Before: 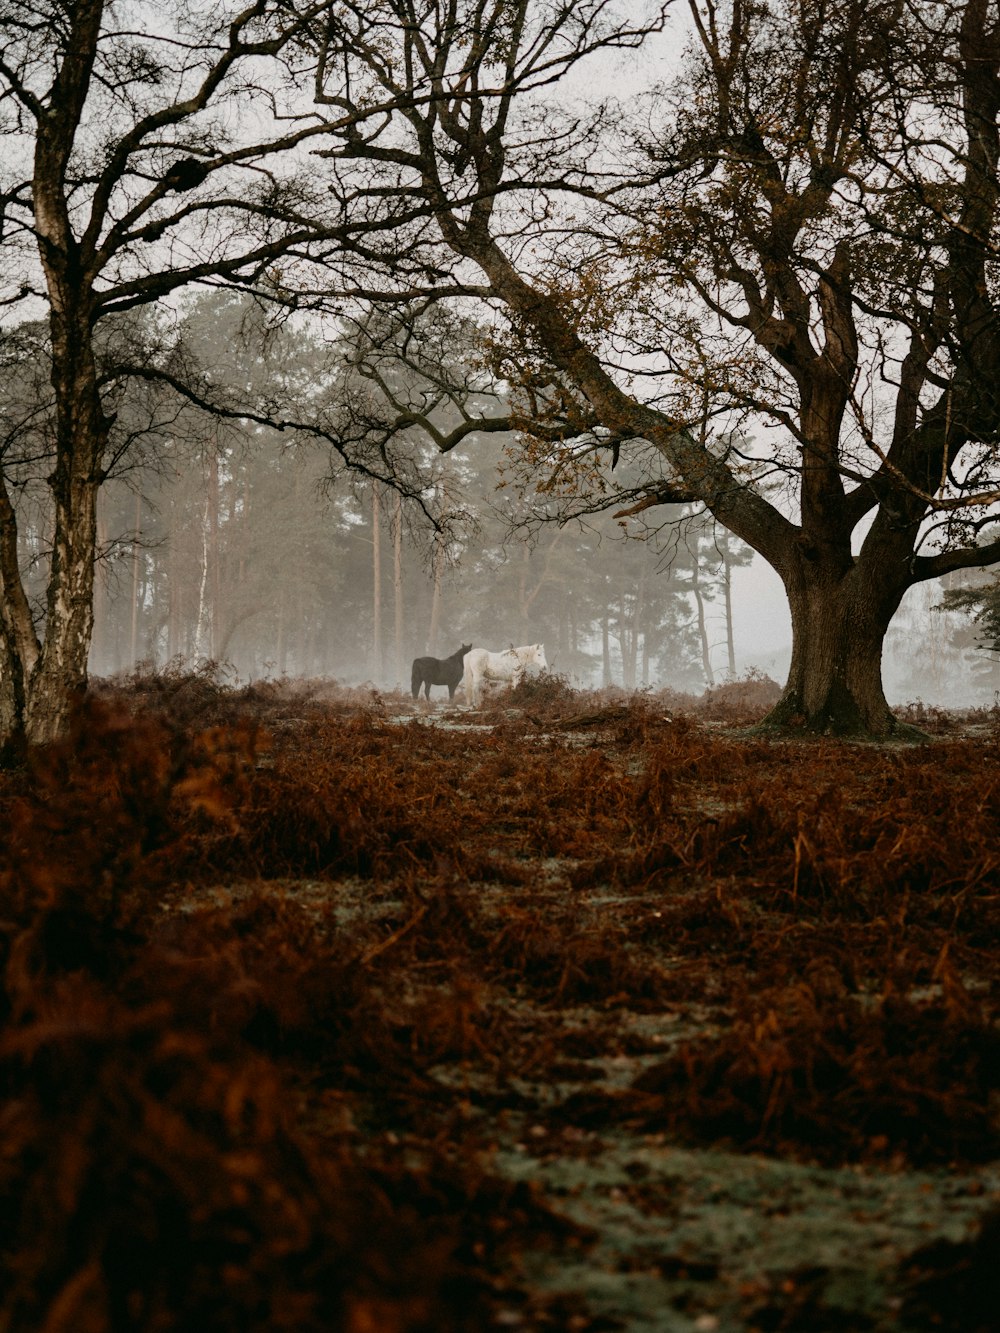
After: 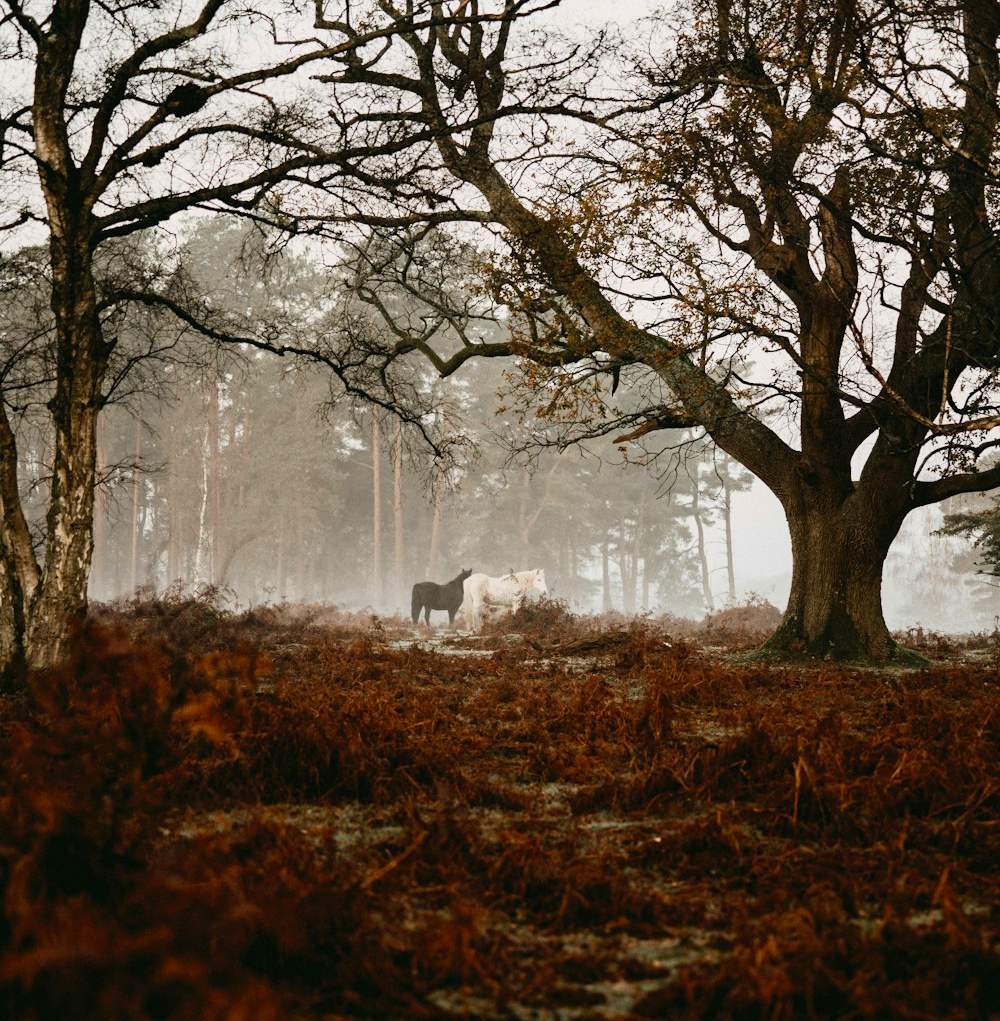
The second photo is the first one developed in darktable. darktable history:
contrast brightness saturation: contrast 0.199, brightness 0.16, saturation 0.22
crop: top 5.698%, bottom 17.644%
